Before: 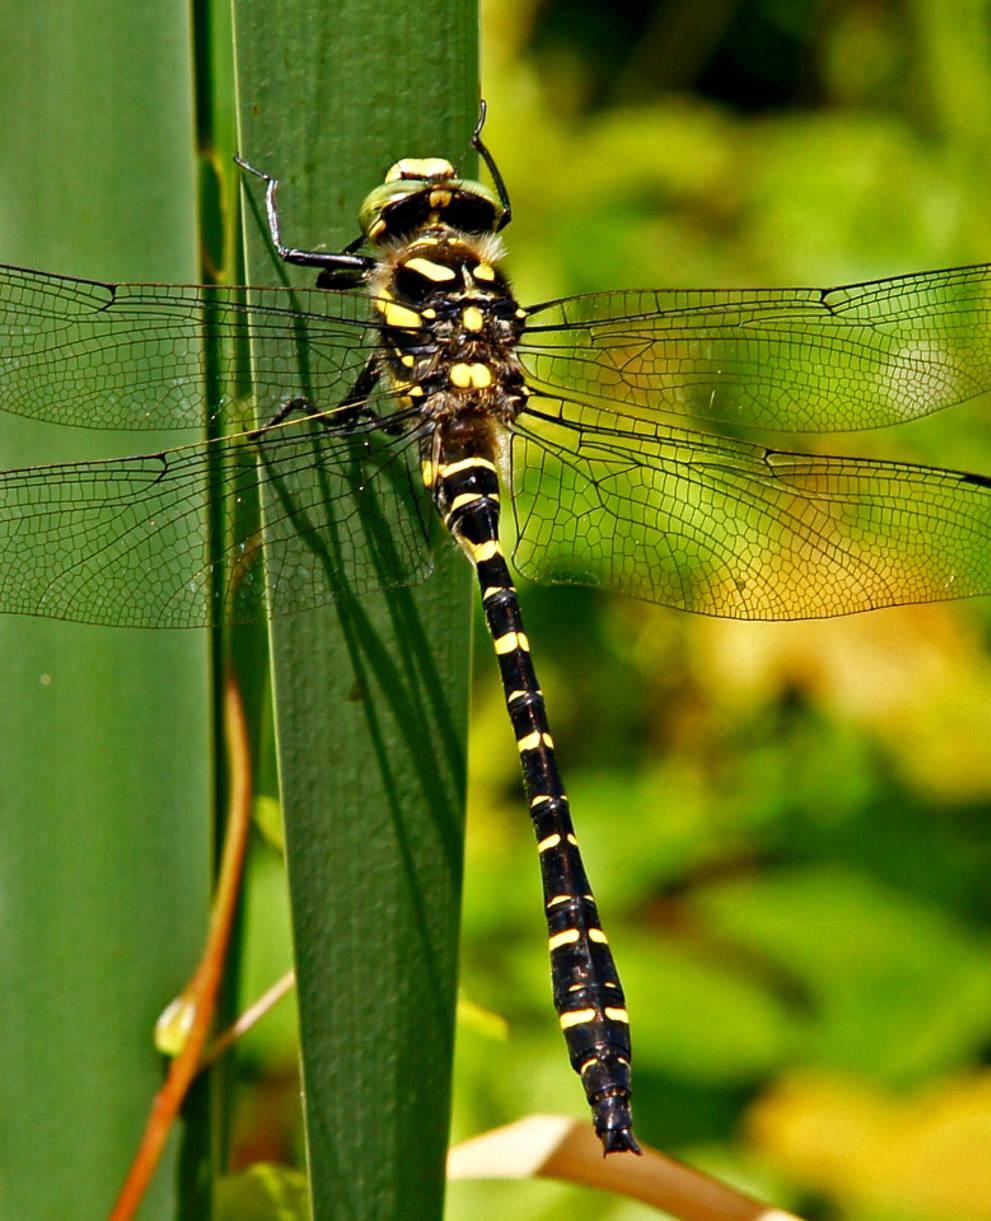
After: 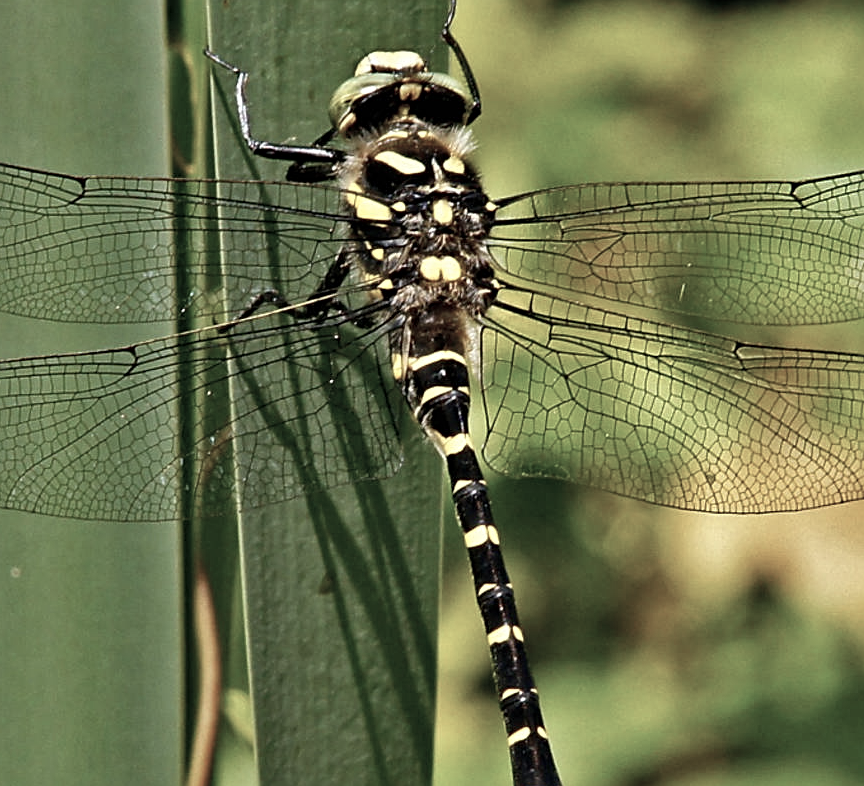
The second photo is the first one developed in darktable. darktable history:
shadows and highlights: shadows 52.09, highlights -28.74, soften with gaussian
color correction: highlights b* -0.053, saturation 0.472
sharpen: radius 2.124, amount 0.377, threshold 0.154
crop: left 3.066%, top 8.827%, right 9.609%, bottom 26.625%
